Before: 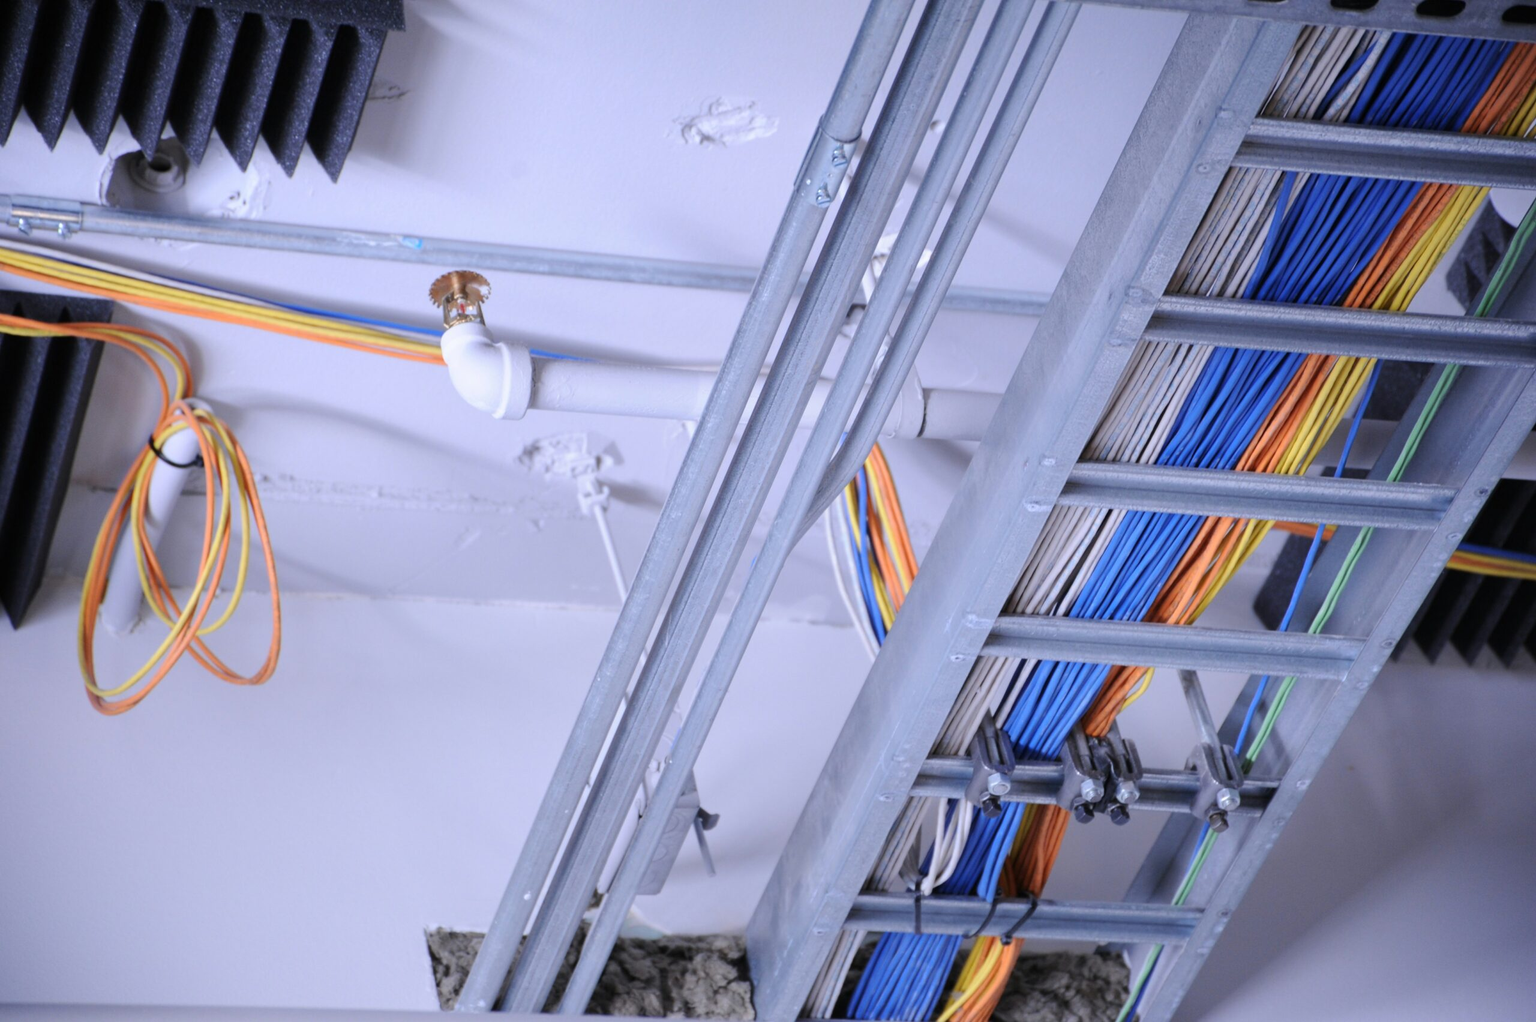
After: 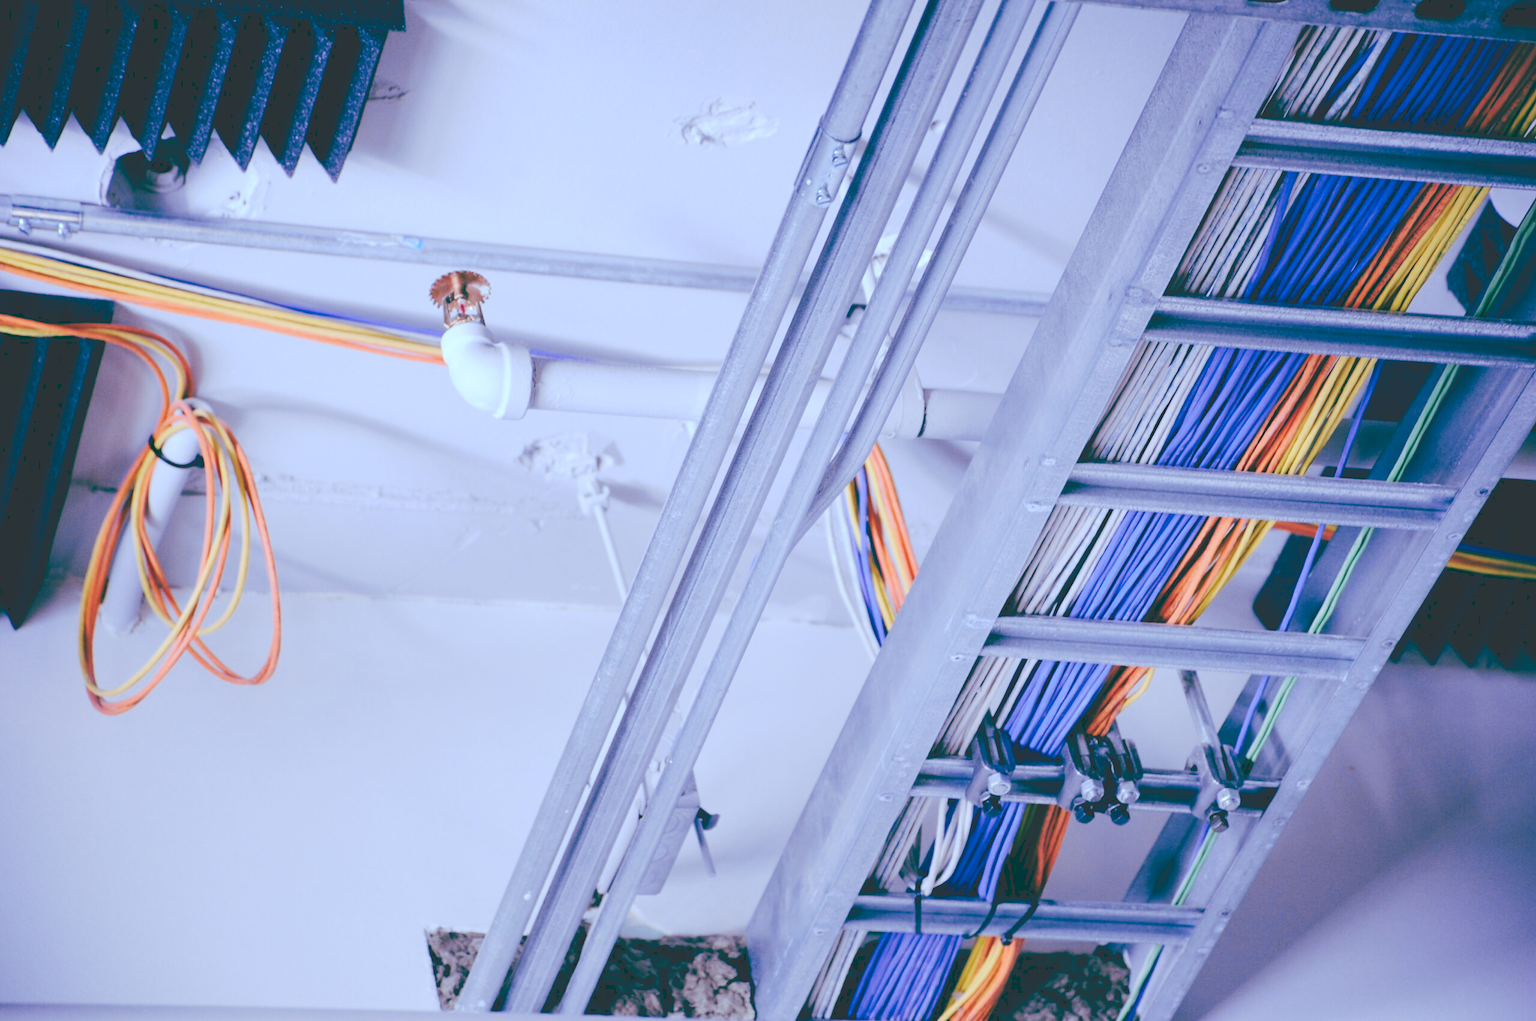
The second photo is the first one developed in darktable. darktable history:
tone curve: curves: ch0 [(0, 0) (0.003, 0.195) (0.011, 0.196) (0.025, 0.196) (0.044, 0.196) (0.069, 0.196) (0.1, 0.196) (0.136, 0.197) (0.177, 0.207) (0.224, 0.224) (0.277, 0.268) (0.335, 0.336) (0.399, 0.424) (0.468, 0.533) (0.543, 0.632) (0.623, 0.715) (0.709, 0.789) (0.801, 0.85) (0.898, 0.906) (1, 1)], preserve colors none
color look up table: target L [99.1, 92.52, 90.71, 87.19, 84.14, 77.37, 58.74, 58.21, 54.66, 55.51, 28.96, 19.54, 201.43, 79.78, 70.91, 61.81, 51.09, 49.32, 46.79, 40.08, 39.01, 33.29, 14.94, 15.26, 92.08, 64.76, 76.39, 66.47, 65.52, 55.17, 66.71, 55.45, 53.19, 41.2, 42.24, 39.83, 36.45, 32.63, 32.97, 15.22, 14.79, 14.62, 89.71, 78.27, 60.99, 58.19, 44.31, 38.74, 19.75], target a [-14.84, -2.913, -11.79, -41.82, -55.27, -7.971, -51.29, -43.05, -19.09, -21.47, -37.2, -56.86, 0, 21.56, 29.88, 27.28, 60.96, 68.34, 64.32, 18.19, 5.248, 41.79, -44.41, -44.99, 5.014, 48.78, 27.46, 3.453, -0.182, 77.24, 64.82, 15.55, 22.47, 45.63, 57.37, 26.5, 10.13, 29.33, -6.605, -40.92, -37.7, -42.21, -14.43, -27.24, -24.73, -19.42, -18.18, -7.605, -54.84], target b [-1.747, 22.13, 78.98, -7.735, 17.87, -11.15, 45.71, 16.88, 44.44, 15.72, 10.41, -2.376, -0.001, -0.428, 45.17, 21.55, 20.25, 42.06, 5.076, 10.19, 27.93, 21.46, -10.6, -12.73, -16.37, -15.15, -42.9, -41.77, -9.652, -32.35, -59.19, -24.38, -81.22, -25.06, -69.85, -36.03, -53.05, -6.719, -6.742, -26.93, -33.28, -17.8, -19.93, -19.66, -21.08, -51.47, -10.65, -25.91, -12.67], num patches 49
